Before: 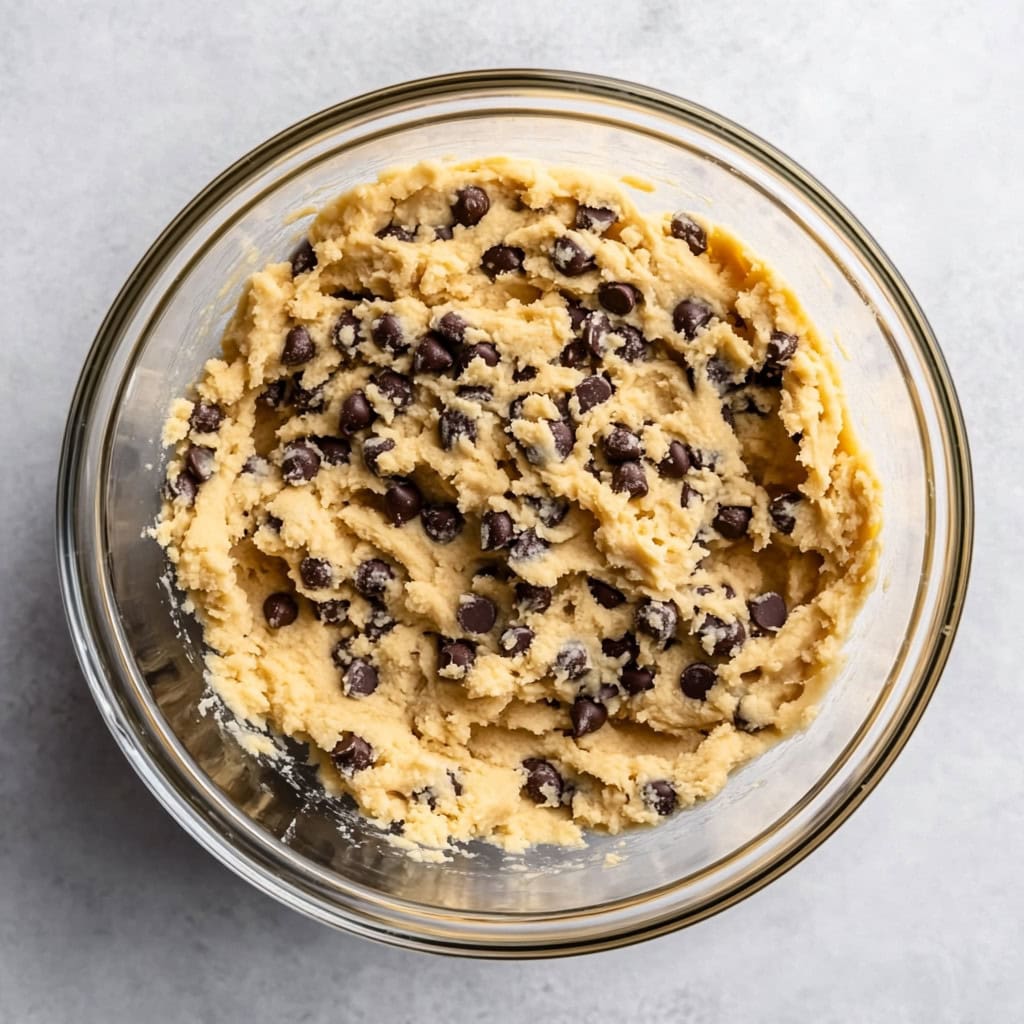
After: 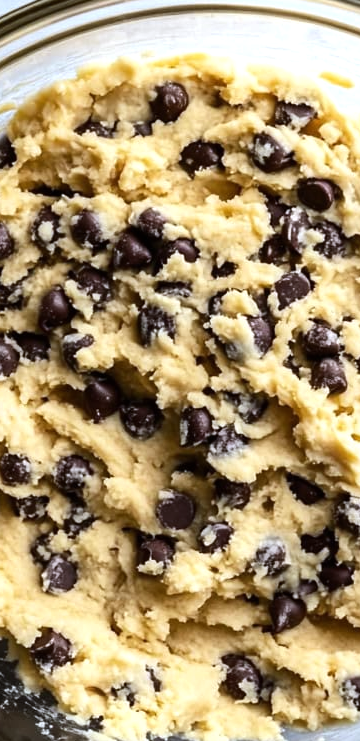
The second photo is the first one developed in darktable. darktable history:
exposure: black level correction 0, compensate exposure bias true, compensate highlight preservation false
tone equalizer: -8 EV -0.417 EV, -7 EV -0.389 EV, -6 EV -0.333 EV, -5 EV -0.222 EV, -3 EV 0.222 EV, -2 EV 0.333 EV, -1 EV 0.389 EV, +0 EV 0.417 EV, edges refinement/feathering 500, mask exposure compensation -1.57 EV, preserve details no
white balance: red 0.924, blue 1.095
crop and rotate: left 29.476%, top 10.214%, right 35.32%, bottom 17.333%
